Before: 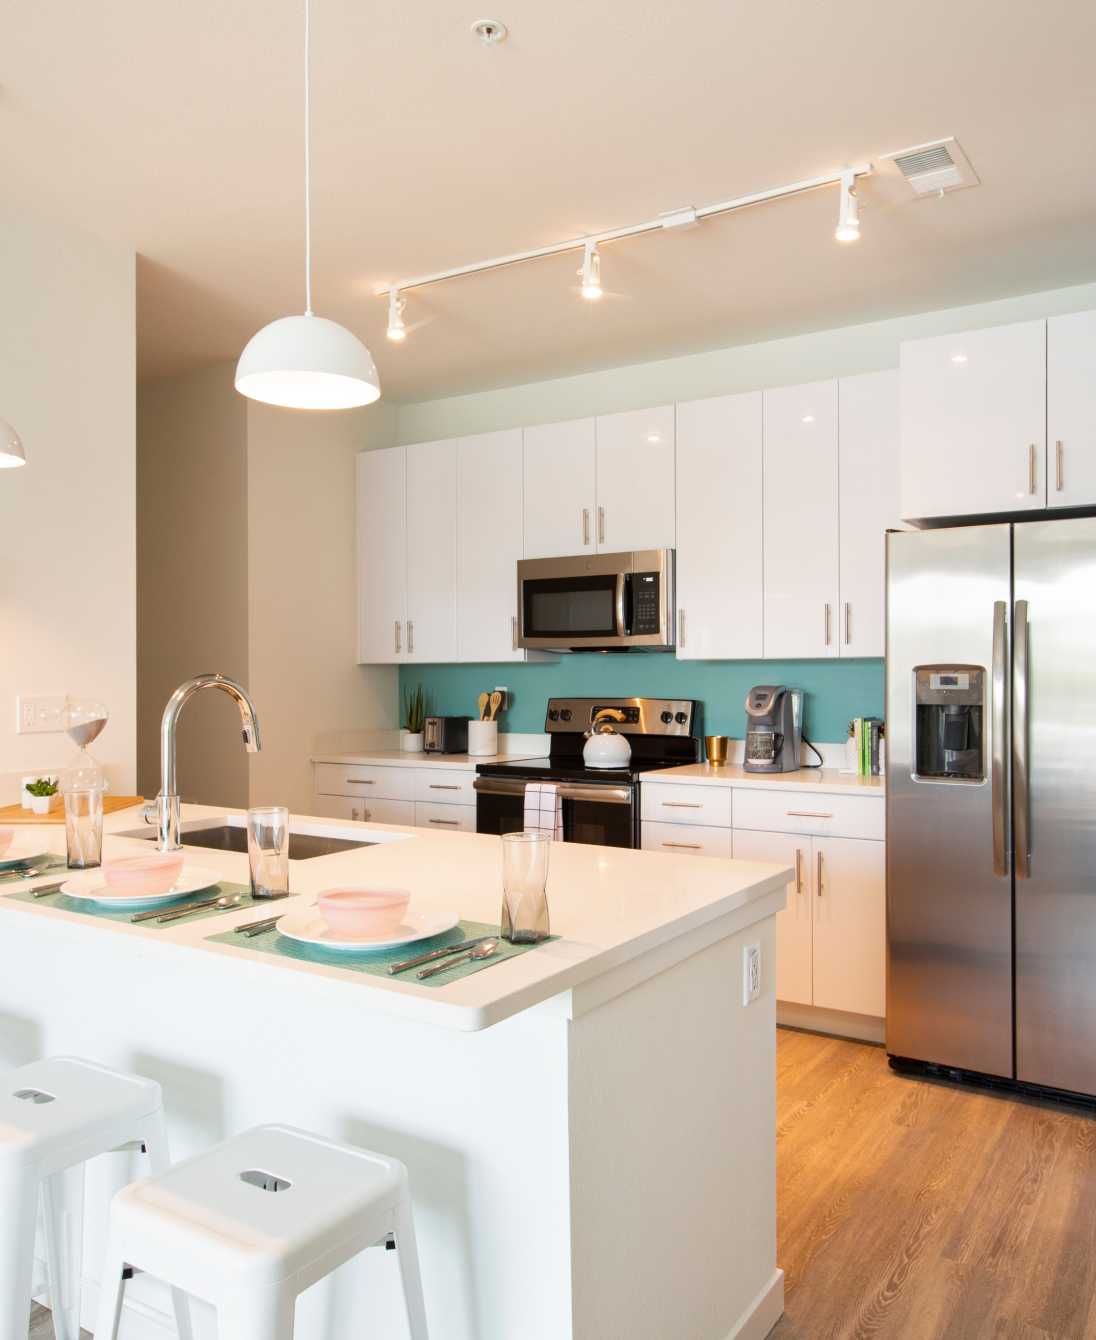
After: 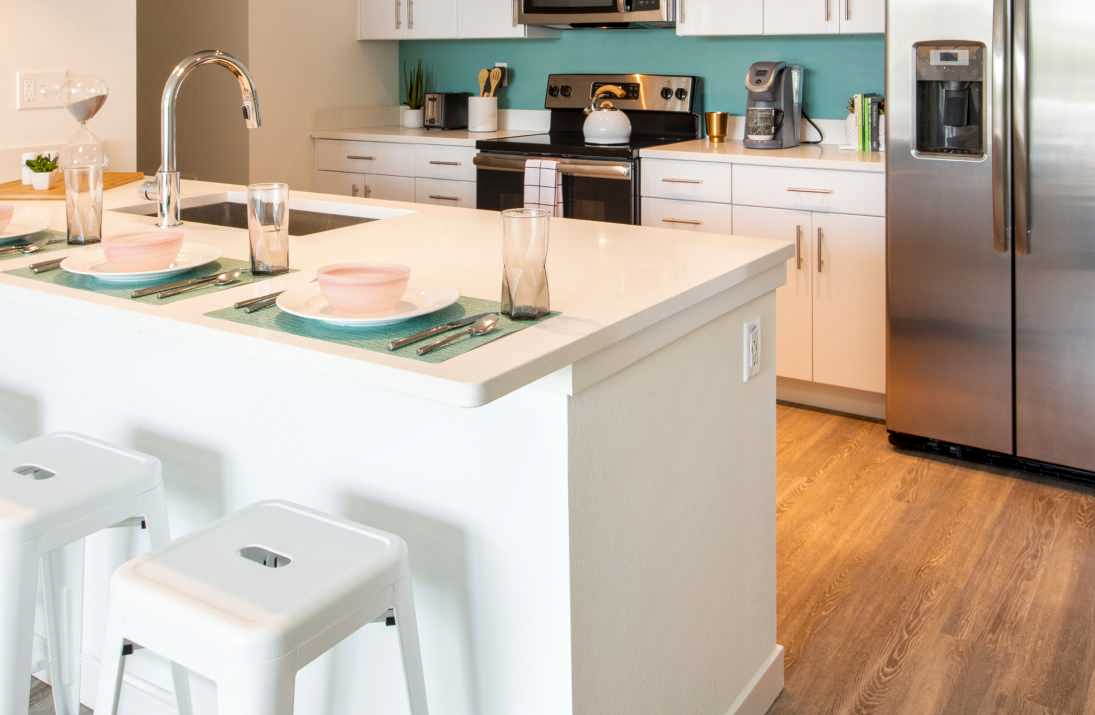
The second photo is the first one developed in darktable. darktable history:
crop and rotate: top 46.574%, right 0.026%
local contrast: on, module defaults
